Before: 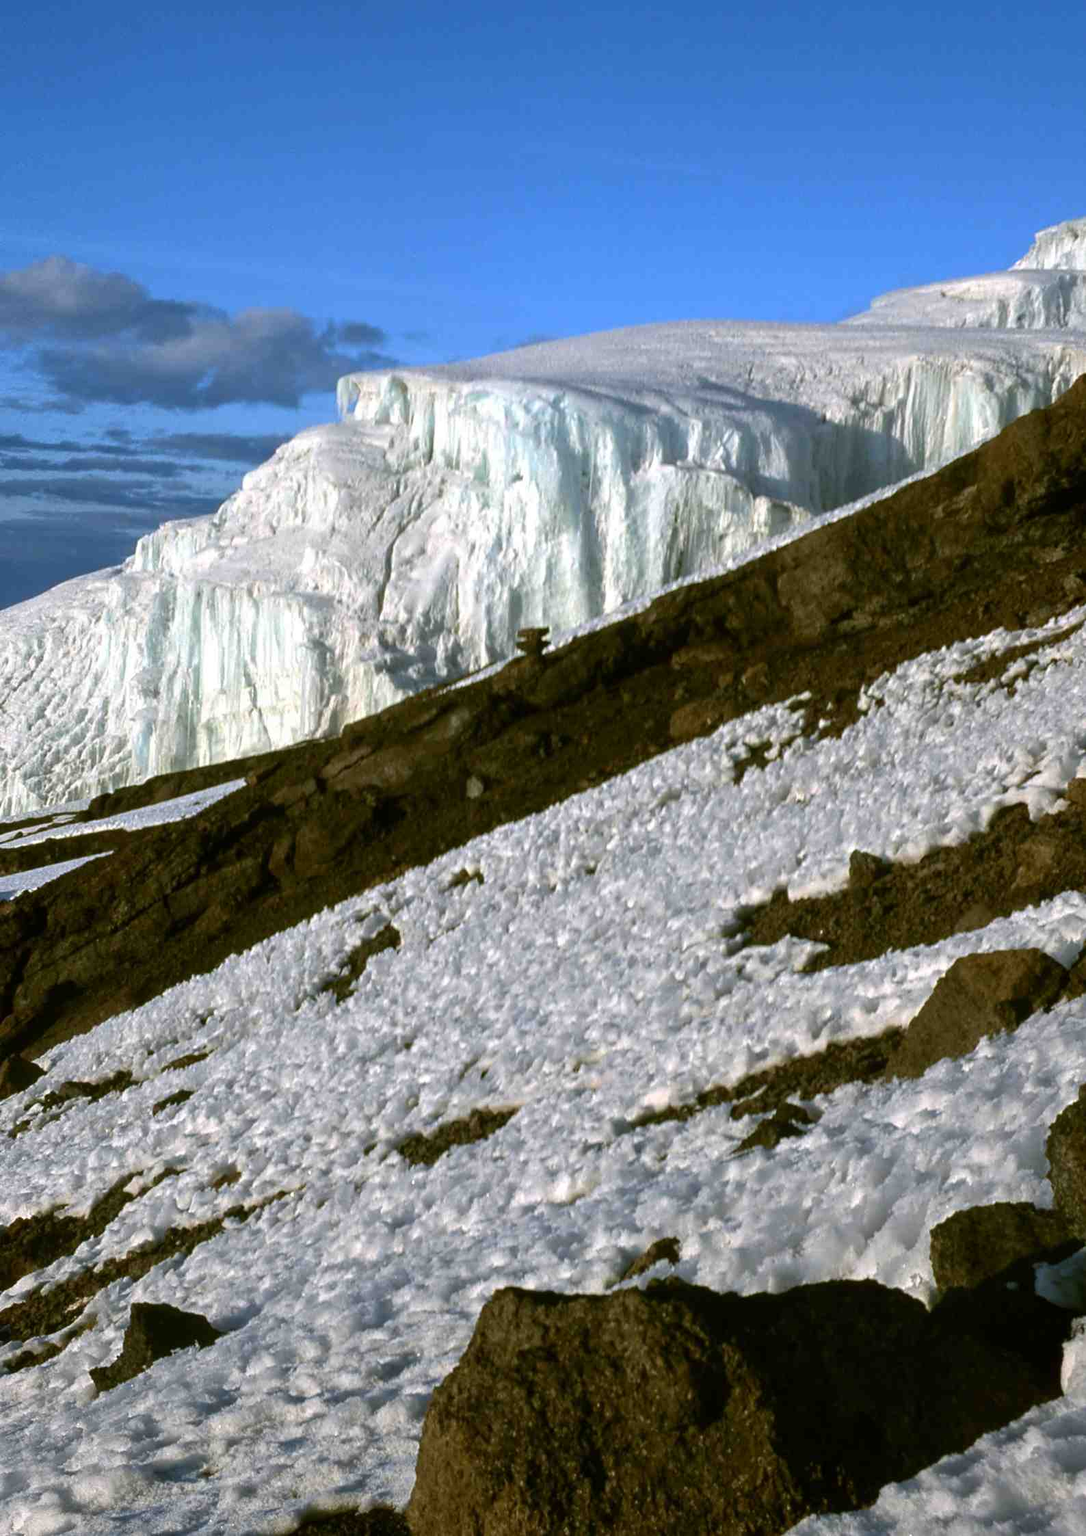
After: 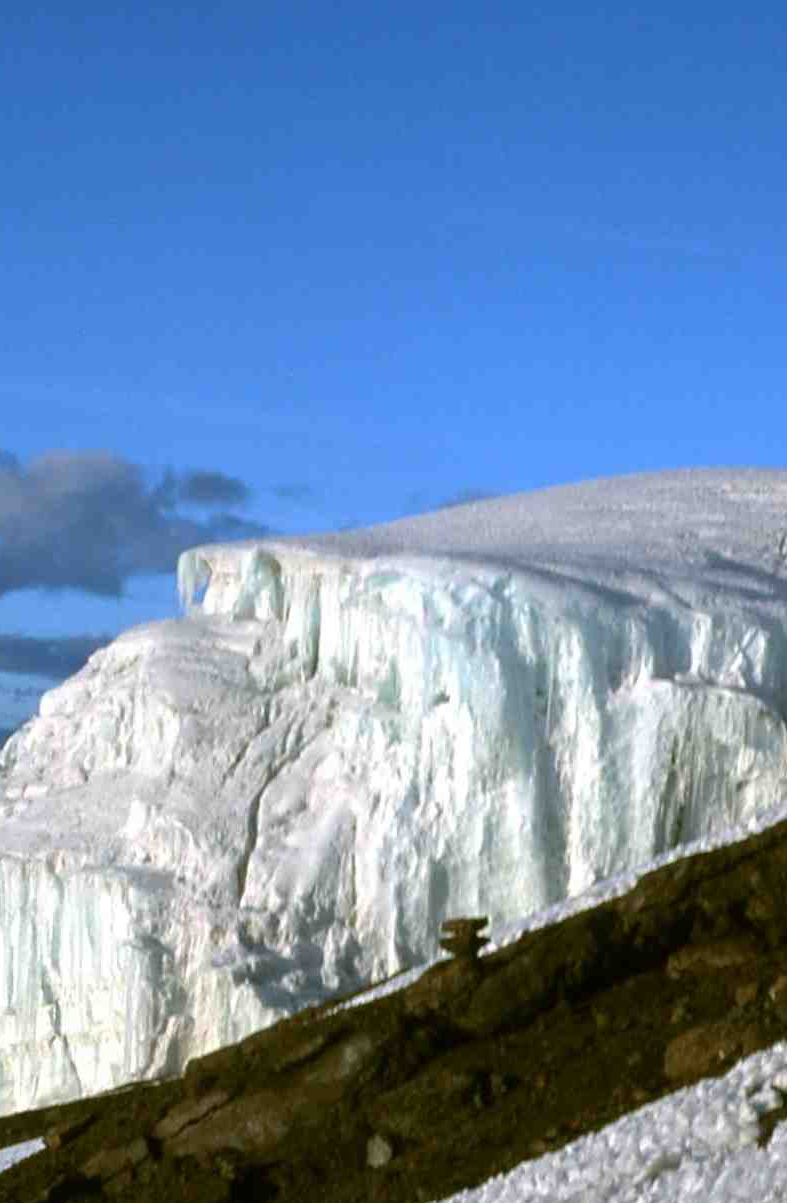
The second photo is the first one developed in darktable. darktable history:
crop: left 19.862%, right 30.548%, bottom 46.397%
